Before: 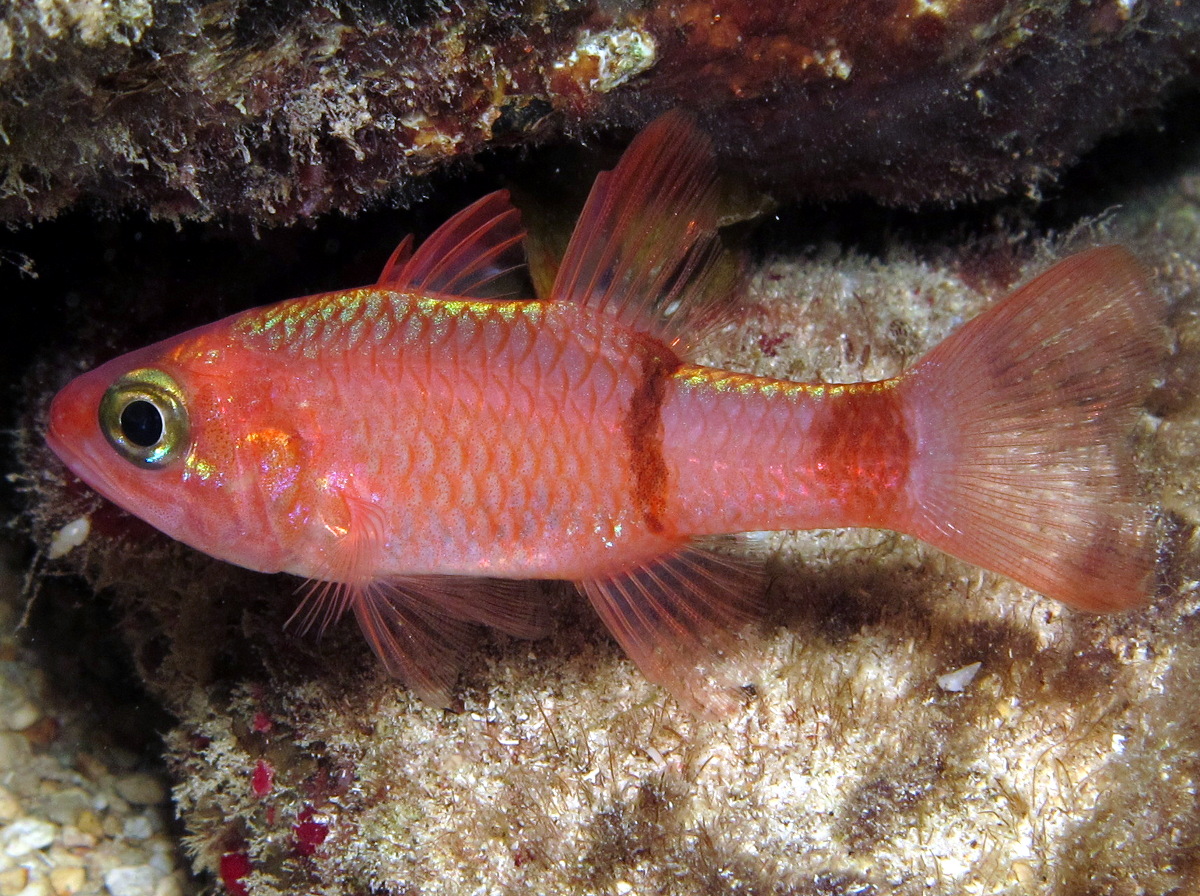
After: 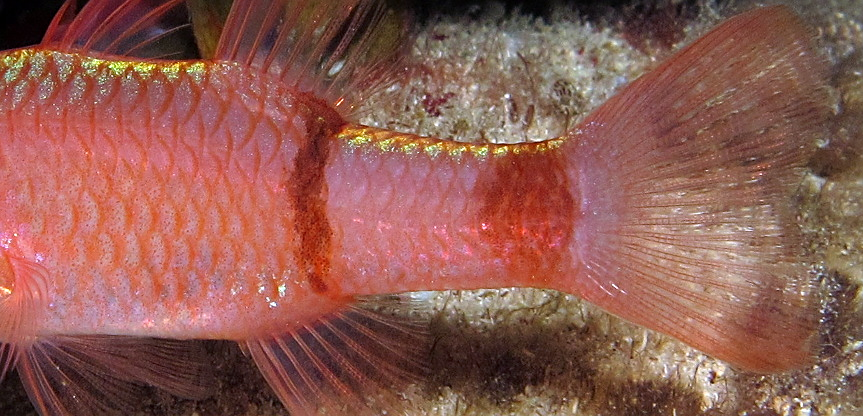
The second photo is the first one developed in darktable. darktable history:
crop and rotate: left 28.012%, top 26.819%, bottom 26.662%
sharpen: on, module defaults
